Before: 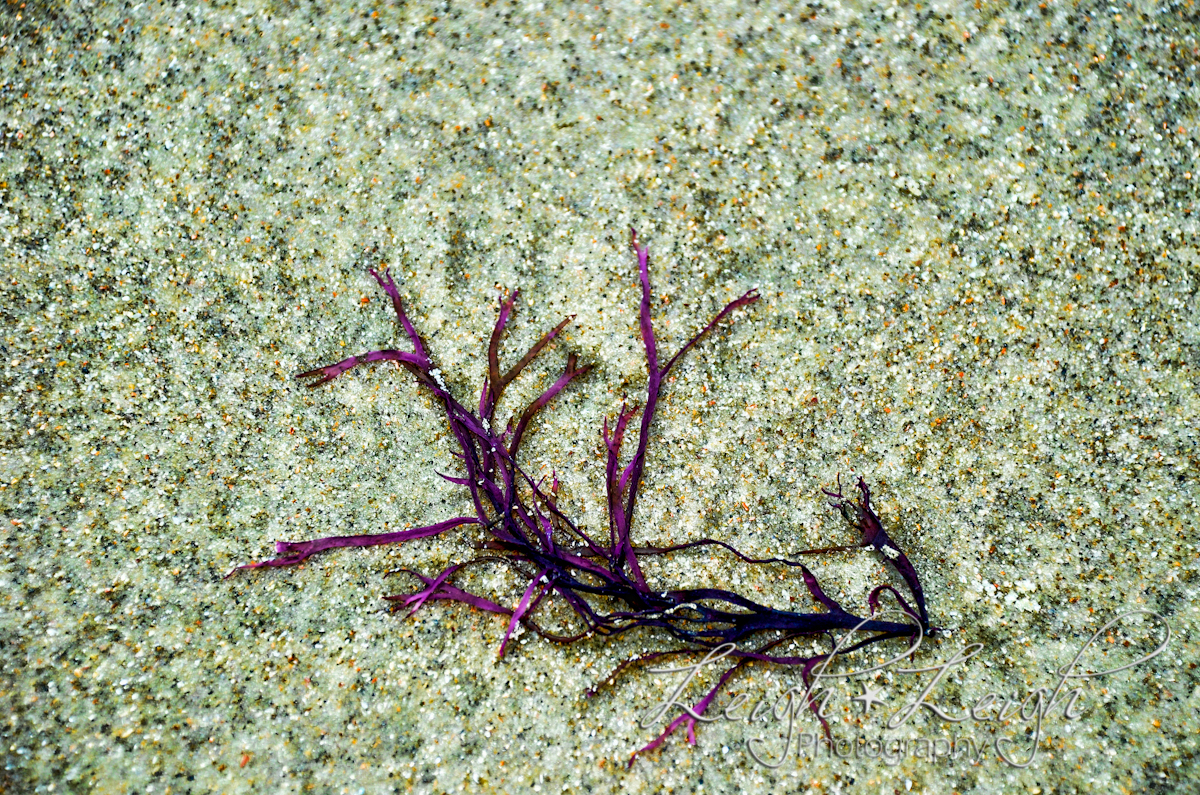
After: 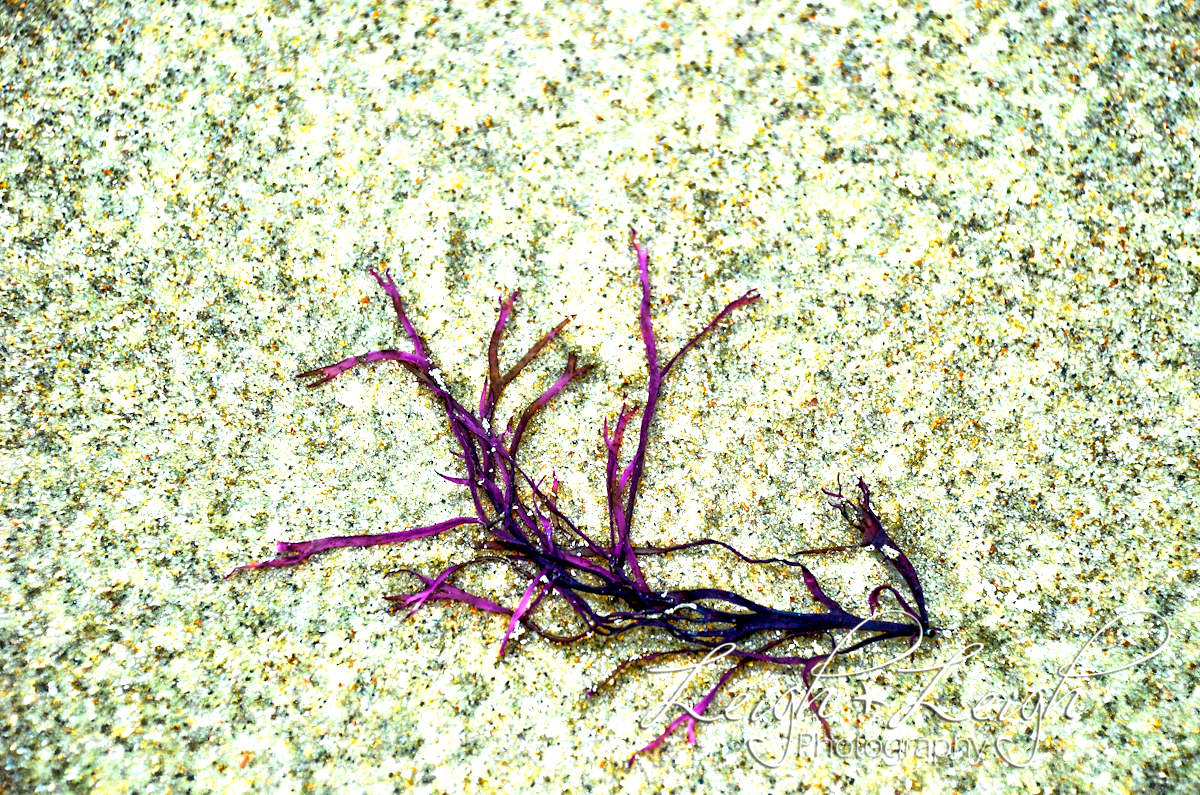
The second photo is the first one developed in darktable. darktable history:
exposure: black level correction 0, exposure 1 EV, compensate highlight preservation false
local contrast: mode bilateral grid, contrast 20, coarseness 50, detail 120%, midtone range 0.2
